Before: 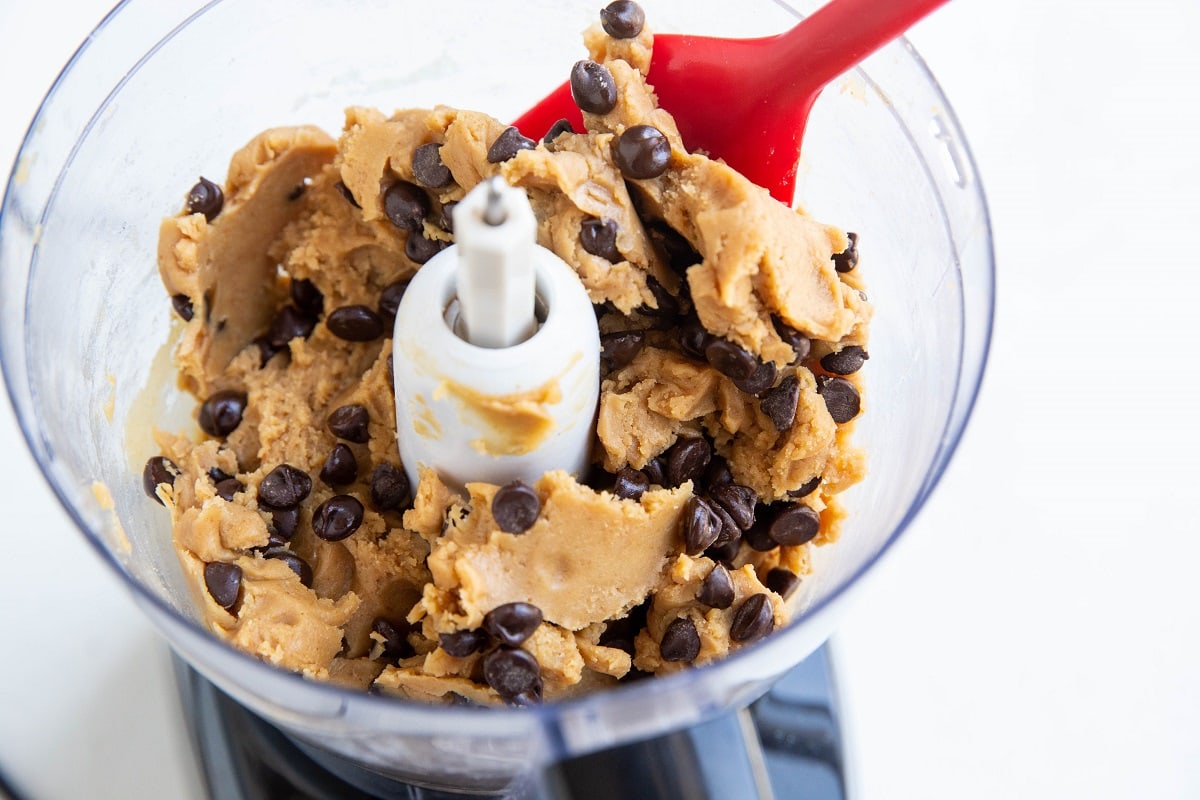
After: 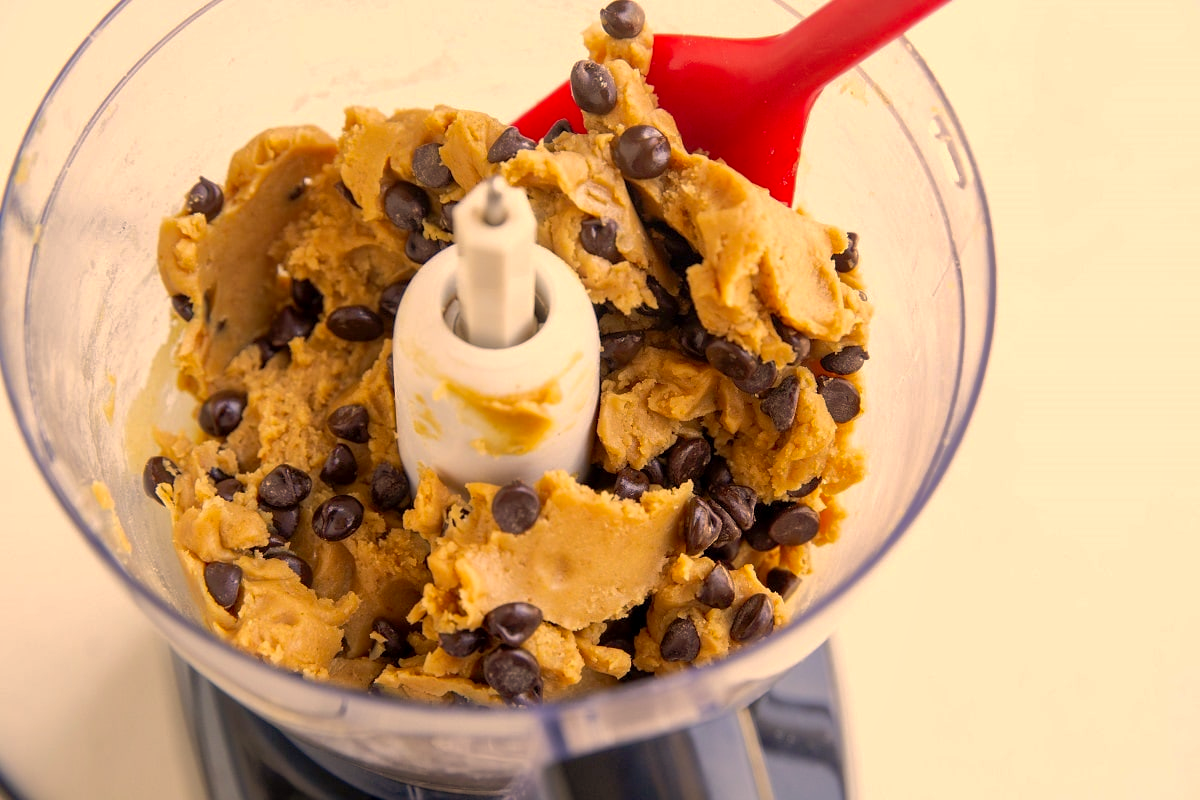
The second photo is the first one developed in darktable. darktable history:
color correction: highlights a* 14.89, highlights b* 31.73
exposure: black level correction 0.001, compensate highlight preservation false
shadows and highlights: on, module defaults
